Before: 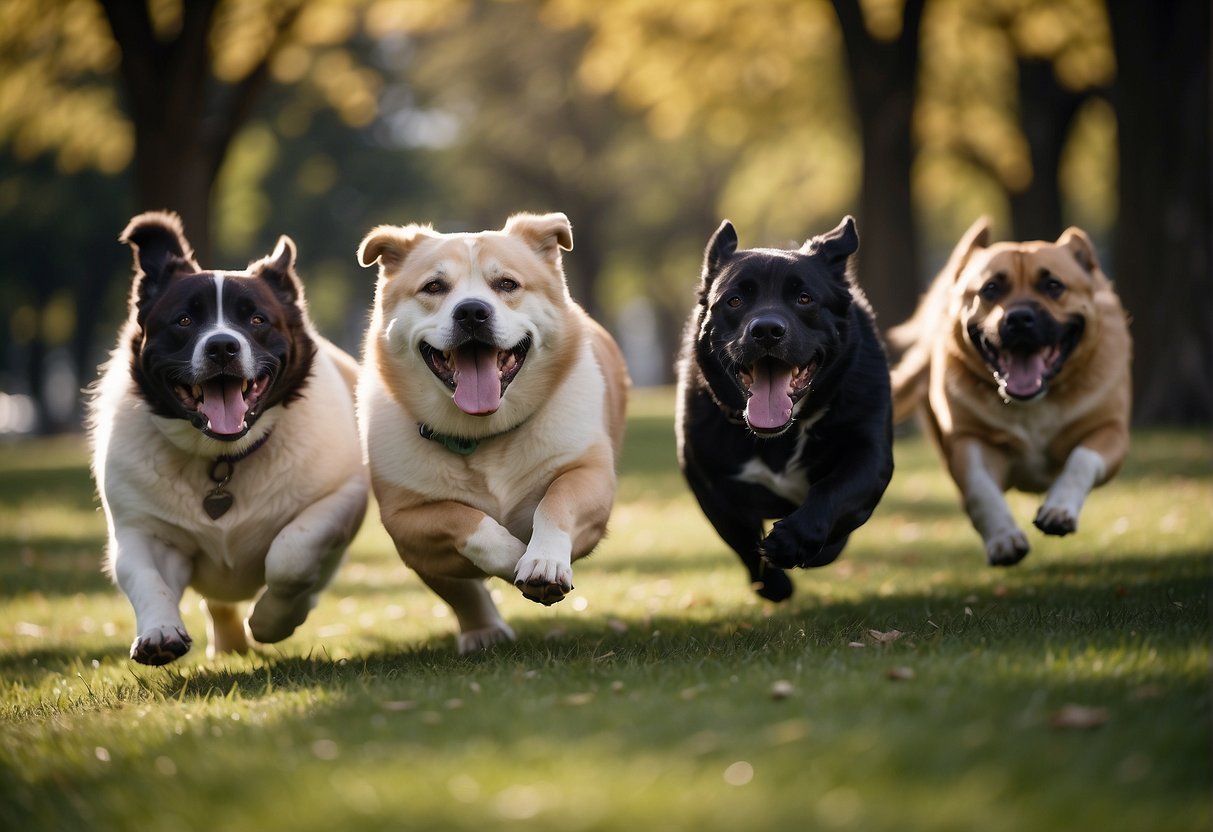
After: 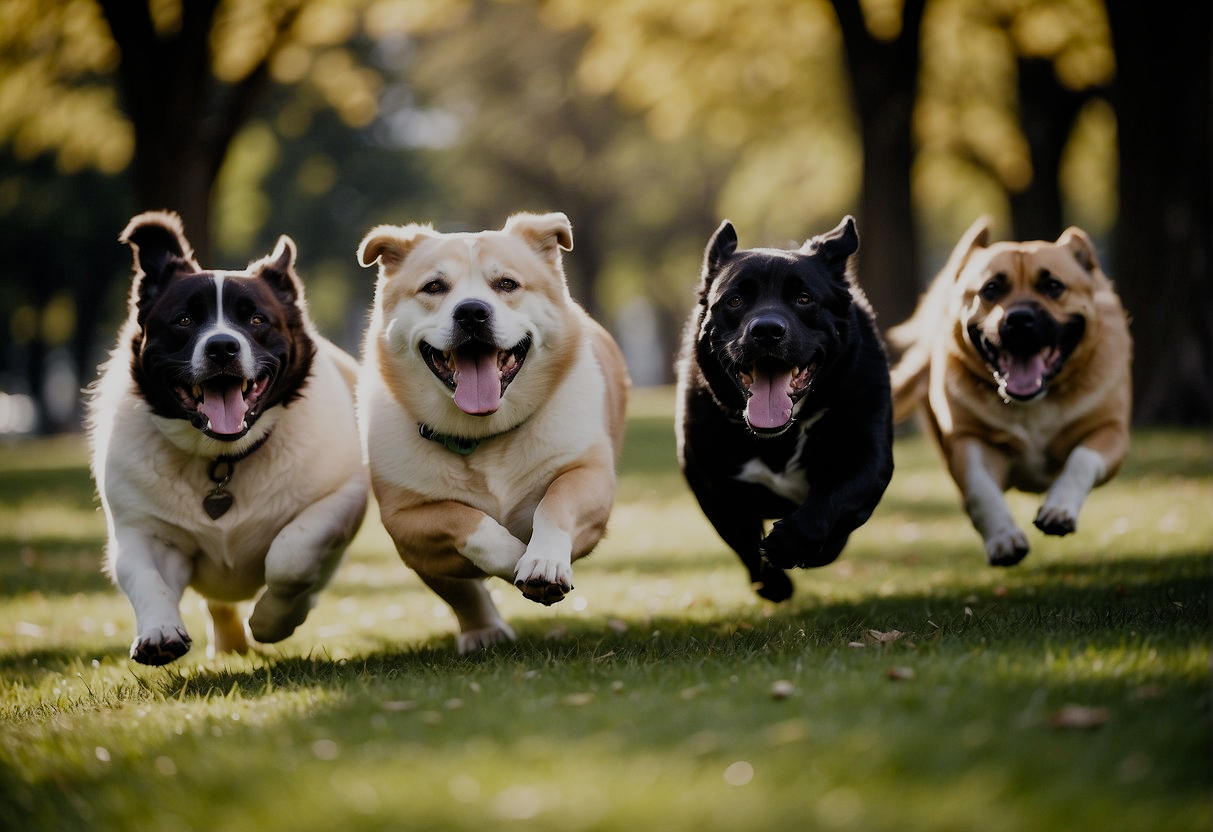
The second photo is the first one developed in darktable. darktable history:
filmic rgb: black relative exposure -7.65 EV, white relative exposure 4.56 EV, hardness 3.61, add noise in highlights 0.002, preserve chrominance no, color science v3 (2019), use custom middle-gray values true, contrast in highlights soft
